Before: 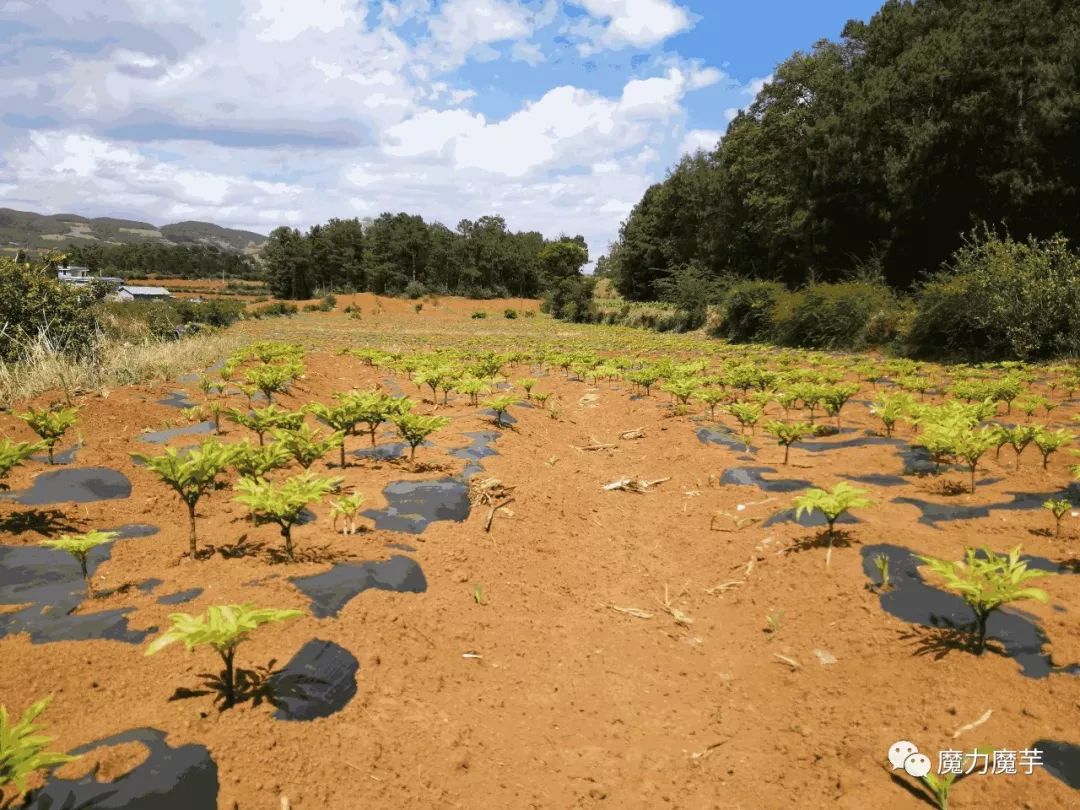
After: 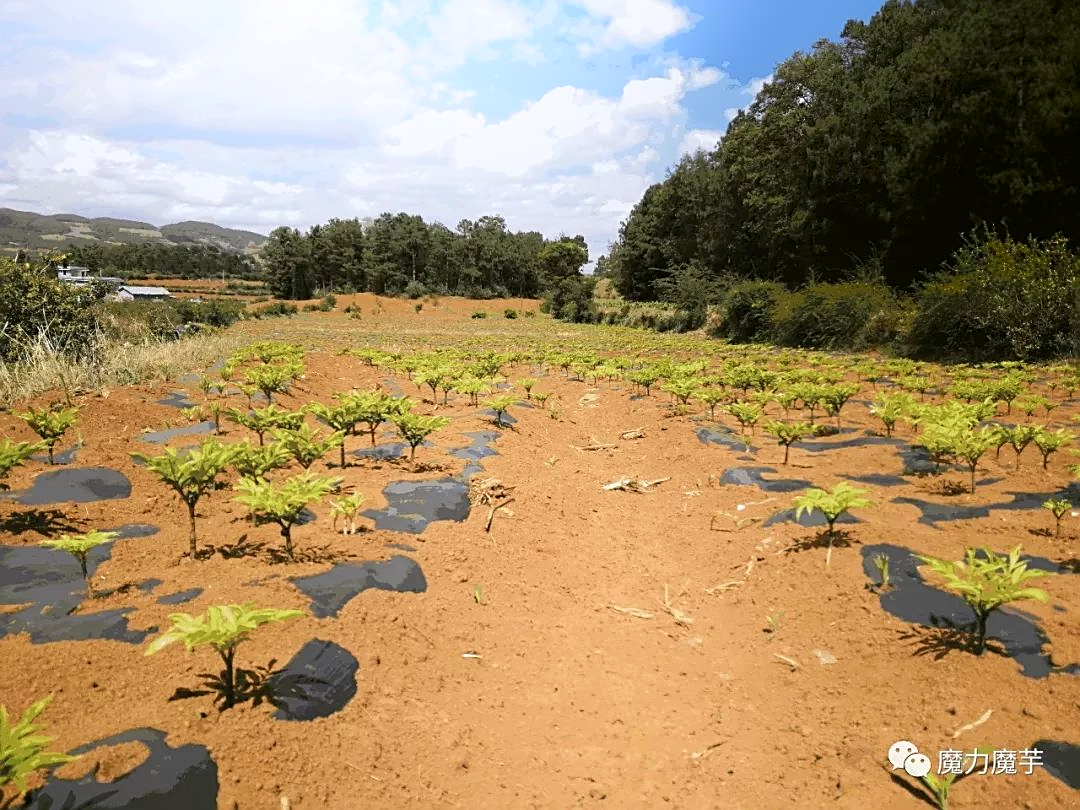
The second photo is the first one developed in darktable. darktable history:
shadows and highlights: shadows -55, highlights 85.96, soften with gaussian
sharpen: on, module defaults
